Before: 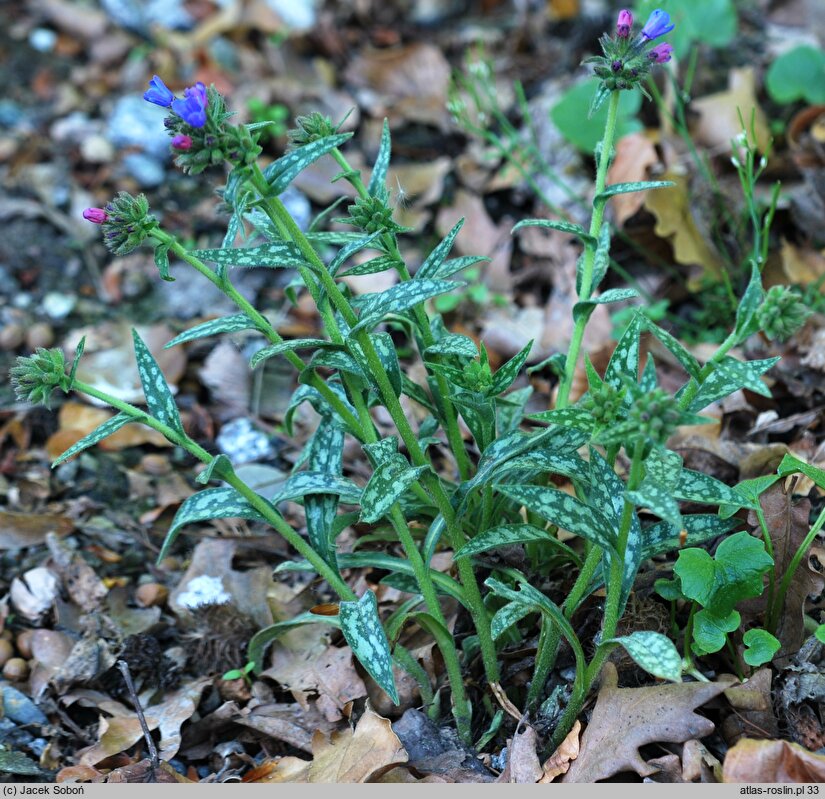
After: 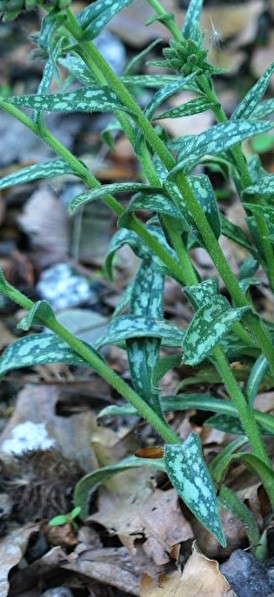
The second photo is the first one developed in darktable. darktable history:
rotate and perspective: rotation -1.42°, crop left 0.016, crop right 0.984, crop top 0.035, crop bottom 0.965
crop and rotate: left 21.77%, top 18.528%, right 44.676%, bottom 2.997%
